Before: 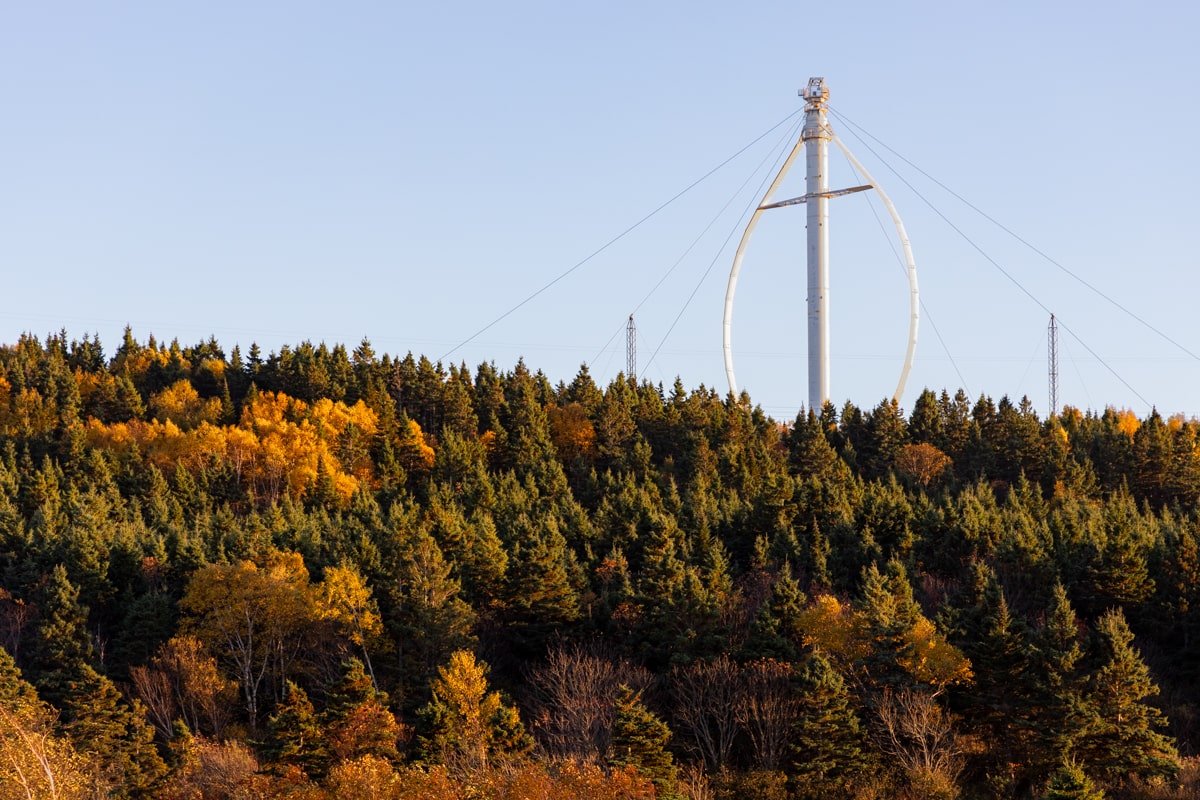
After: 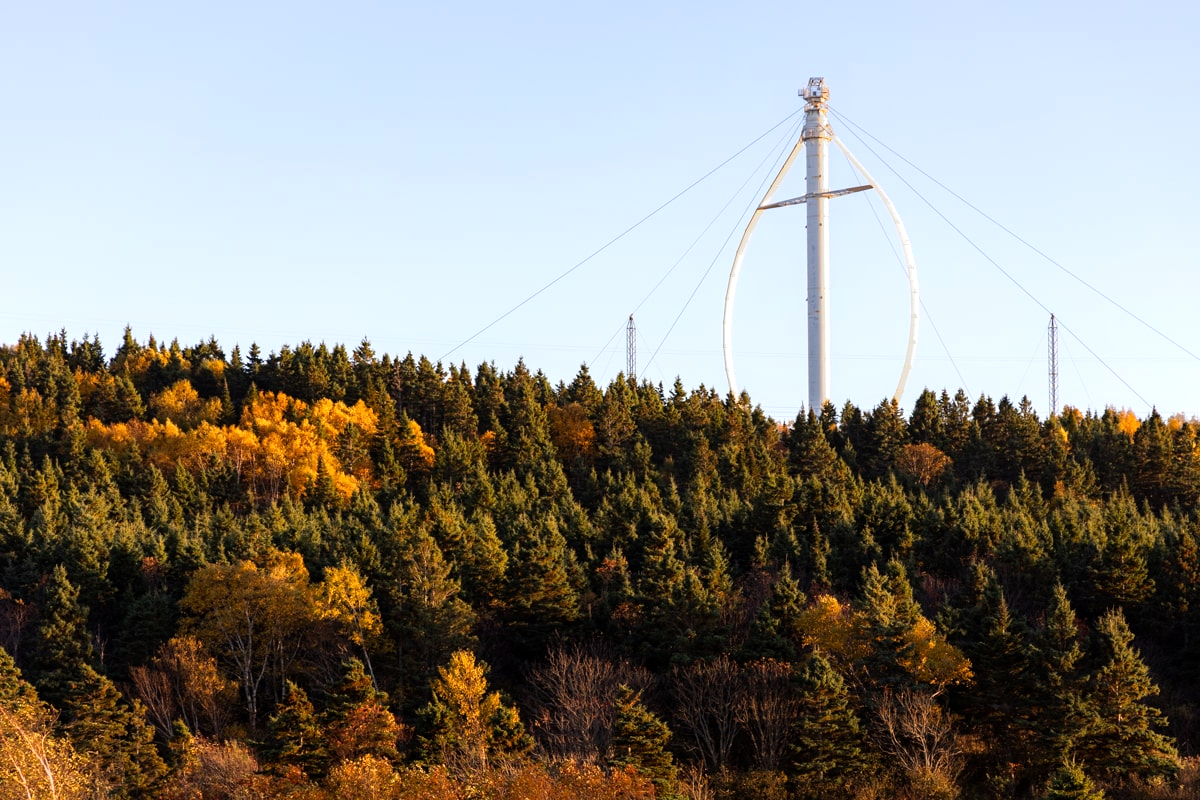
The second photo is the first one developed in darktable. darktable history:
tone equalizer: -8 EV -0.418 EV, -7 EV -0.379 EV, -6 EV -0.366 EV, -5 EV -0.225 EV, -3 EV 0.249 EV, -2 EV 0.337 EV, -1 EV 0.395 EV, +0 EV 0.445 EV, smoothing diameter 2.13%, edges refinement/feathering 23.98, mask exposure compensation -1.57 EV, filter diffusion 5
